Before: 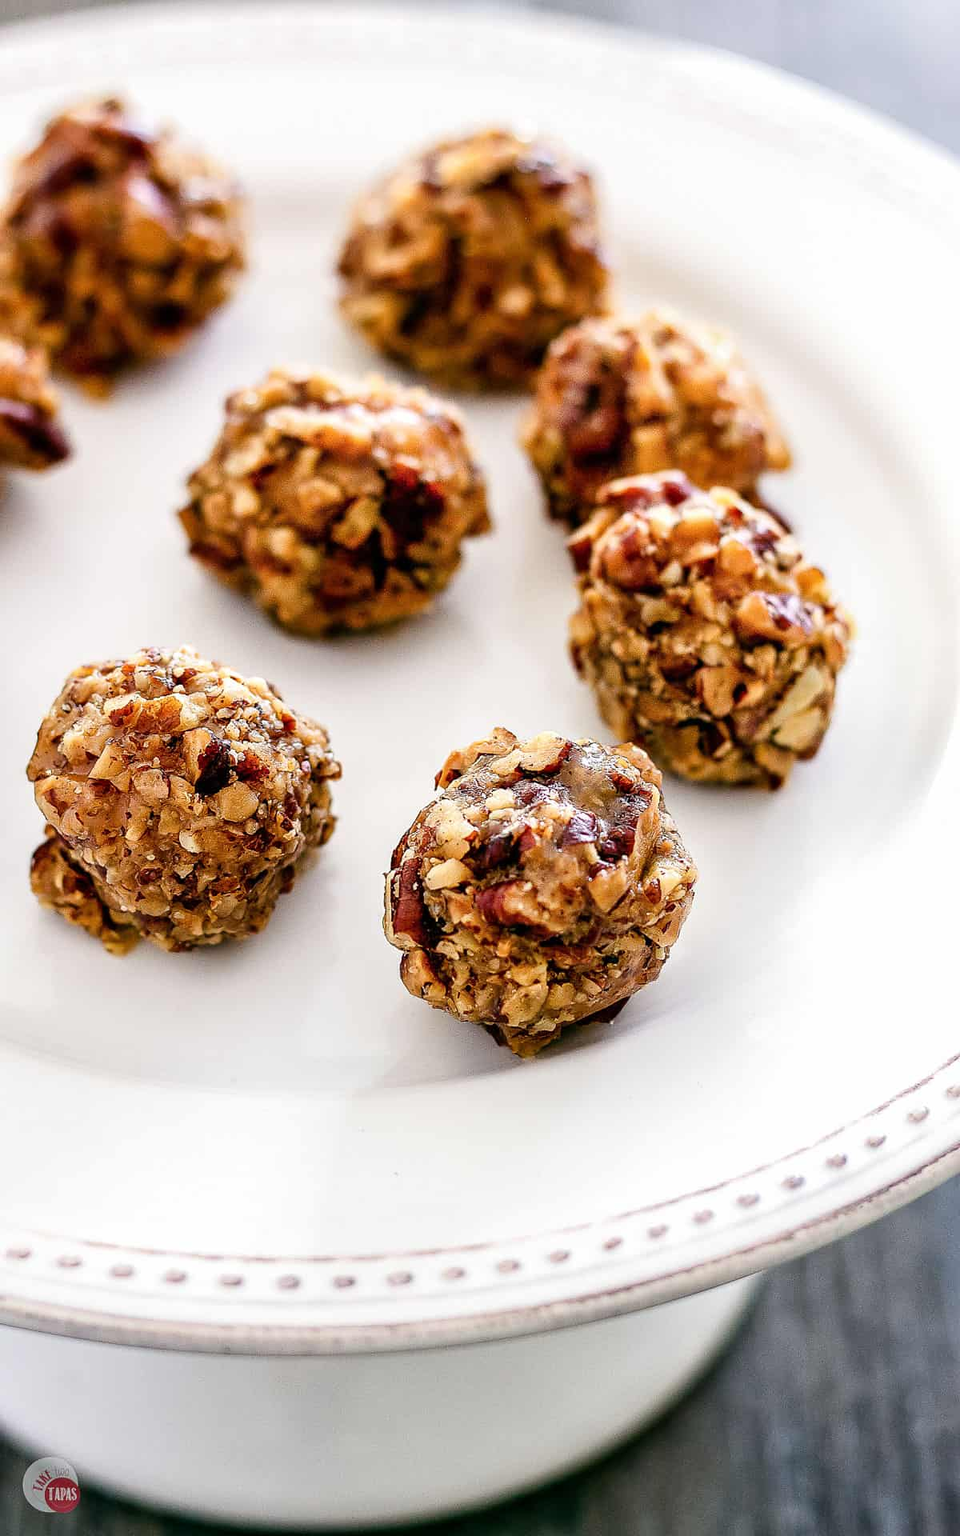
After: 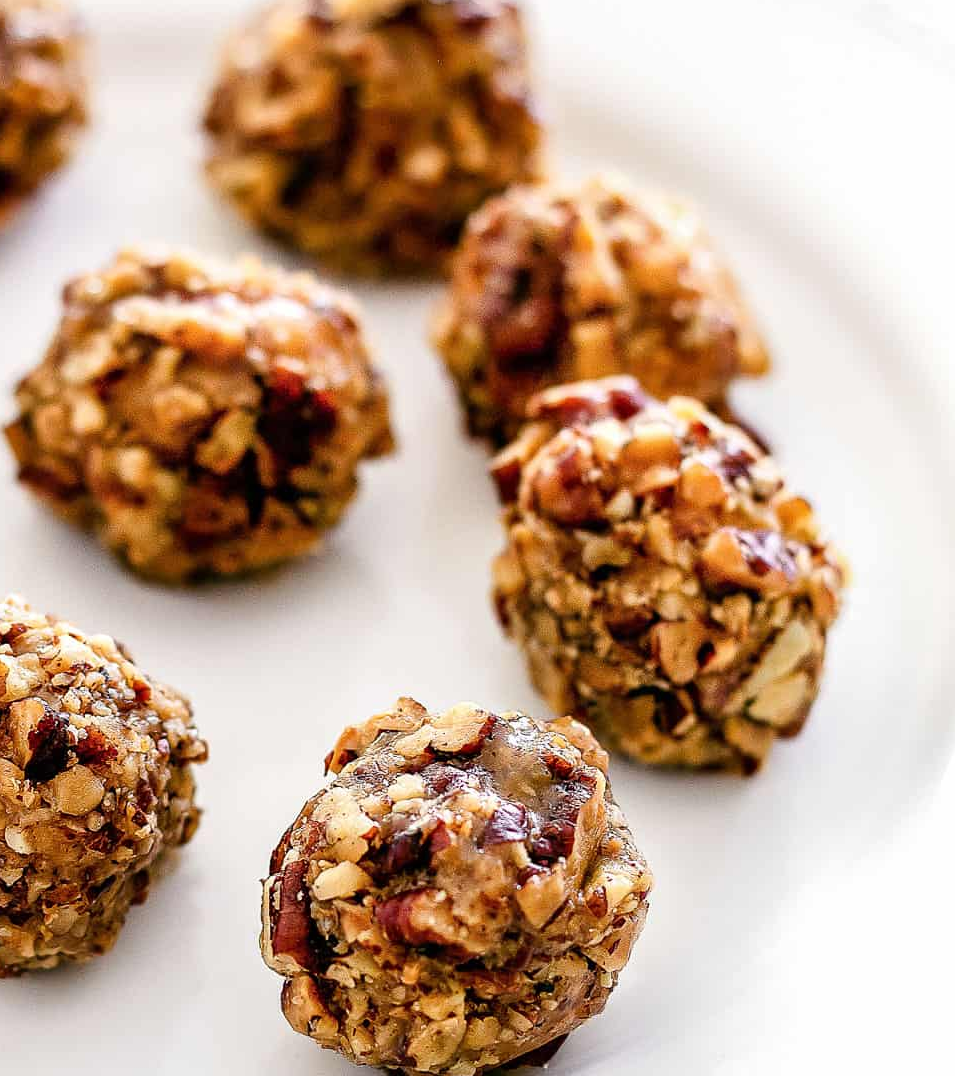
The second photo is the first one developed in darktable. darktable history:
crop: left 18.329%, top 11.084%, right 2.036%, bottom 32.852%
